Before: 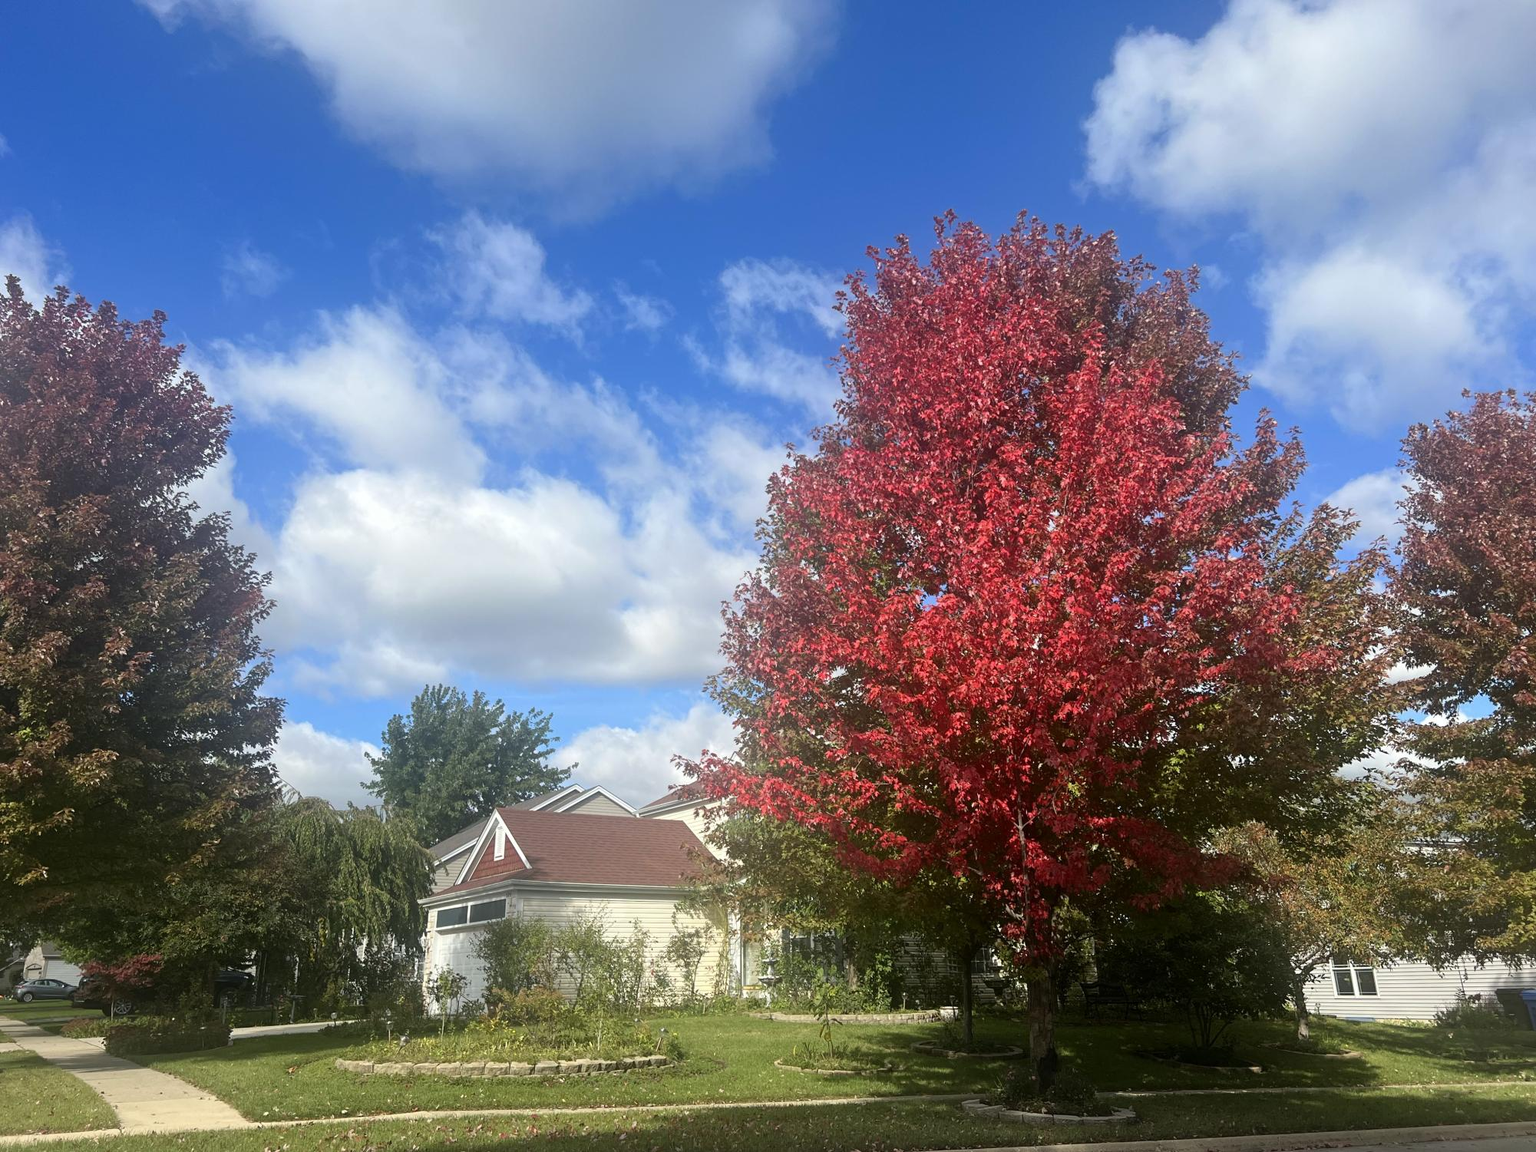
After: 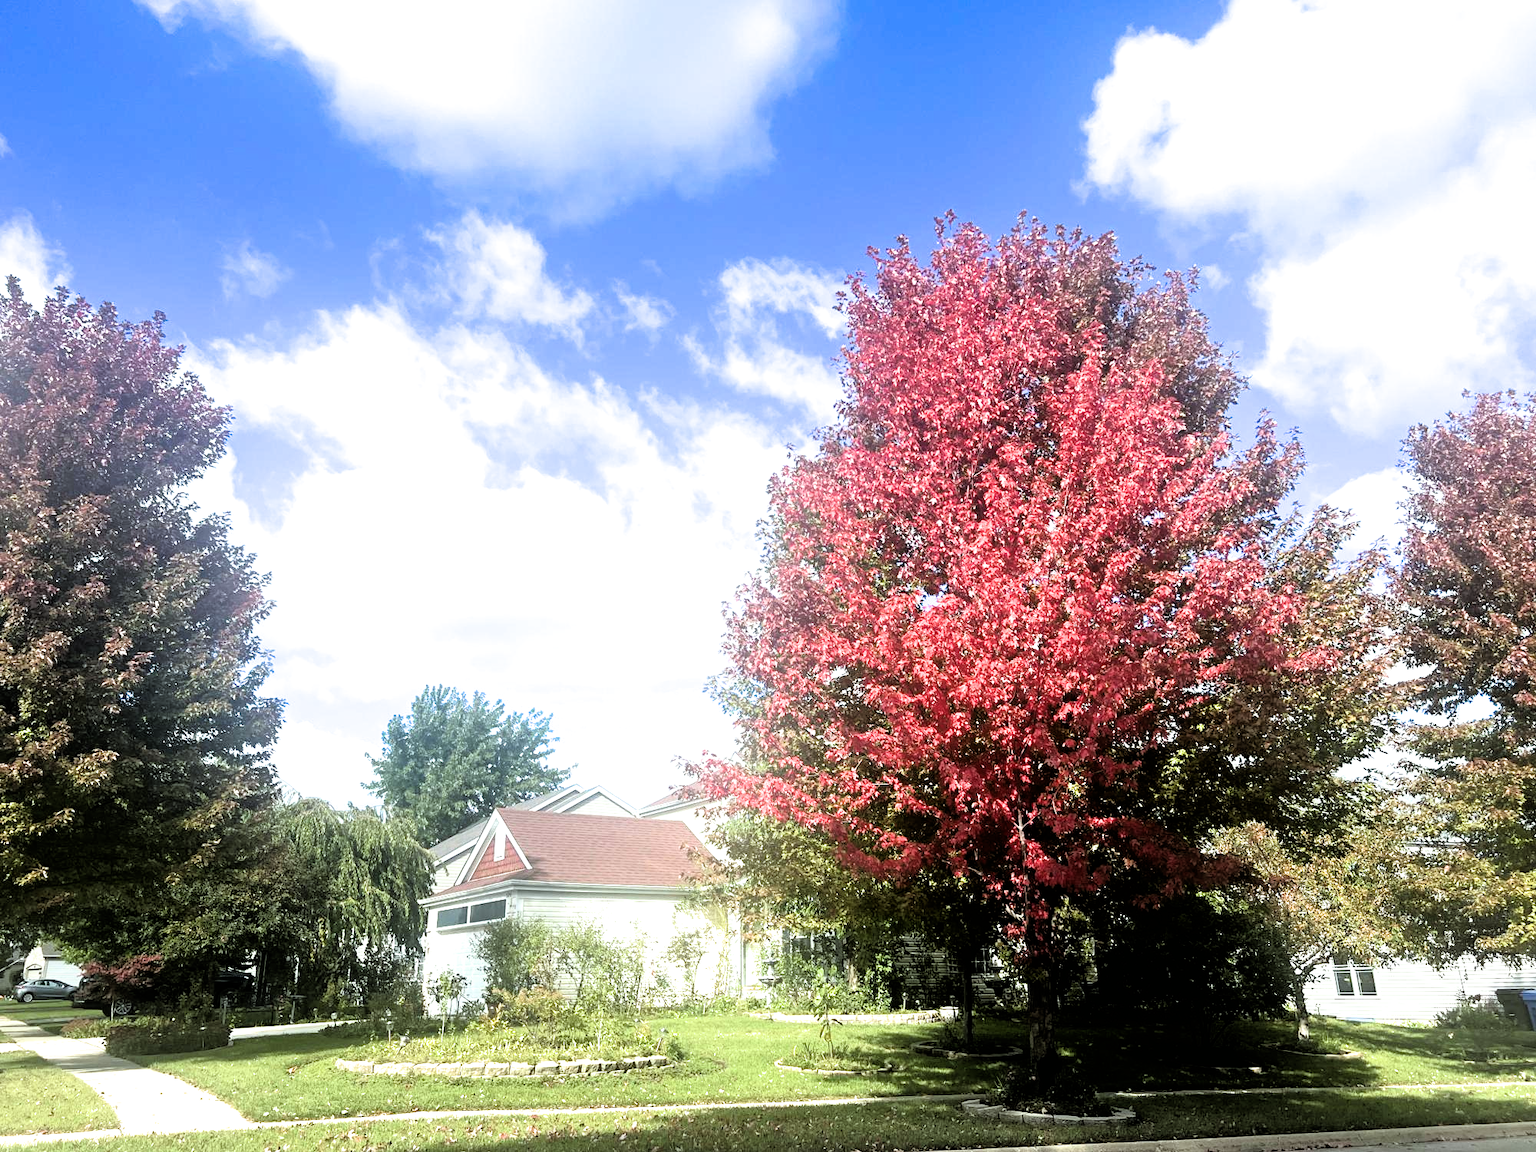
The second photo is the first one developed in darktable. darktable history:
filmic rgb: black relative exposure -3.64 EV, white relative exposure 2.44 EV, hardness 3.29
color calibration: output R [1.003, 0.027, -0.041, 0], output G [-0.018, 1.043, -0.038, 0], output B [0.071, -0.086, 1.017, 0], illuminant as shot in camera, x 0.359, y 0.362, temperature 4570.54 K
exposure: black level correction 0, exposure 1.2 EV, compensate exposure bias true, compensate highlight preservation false
